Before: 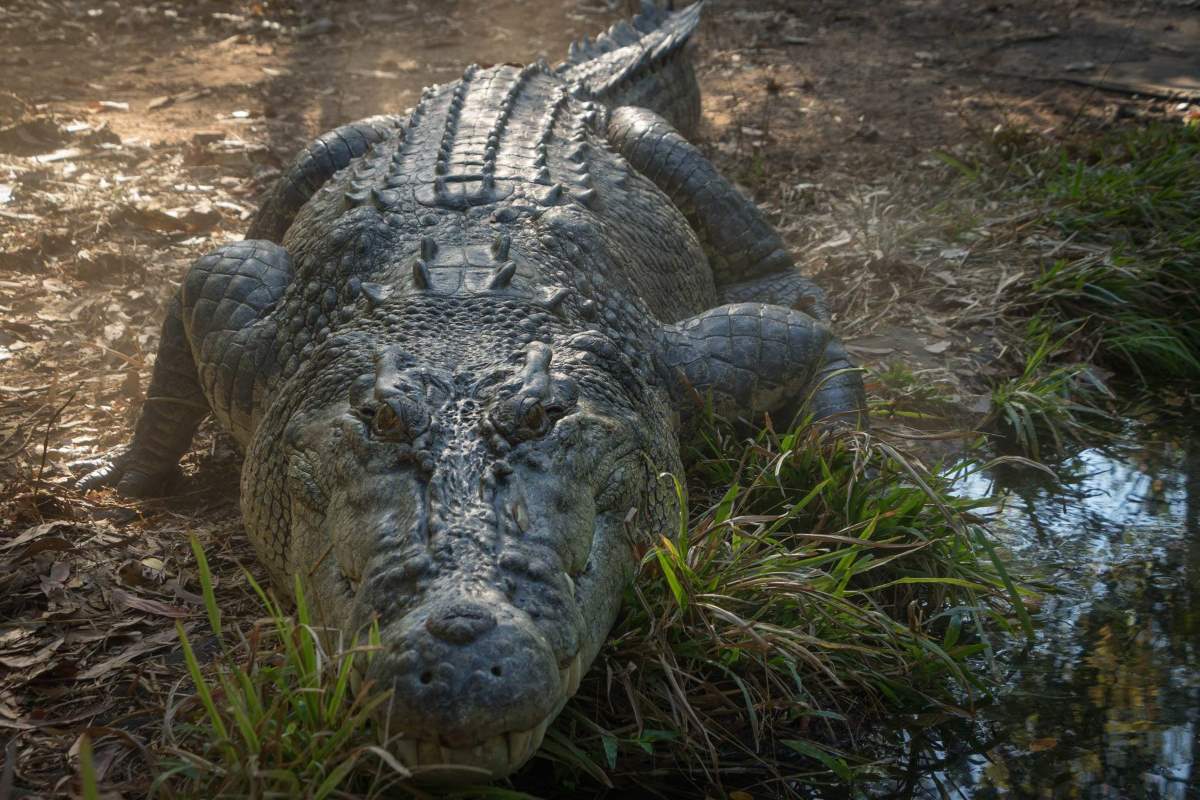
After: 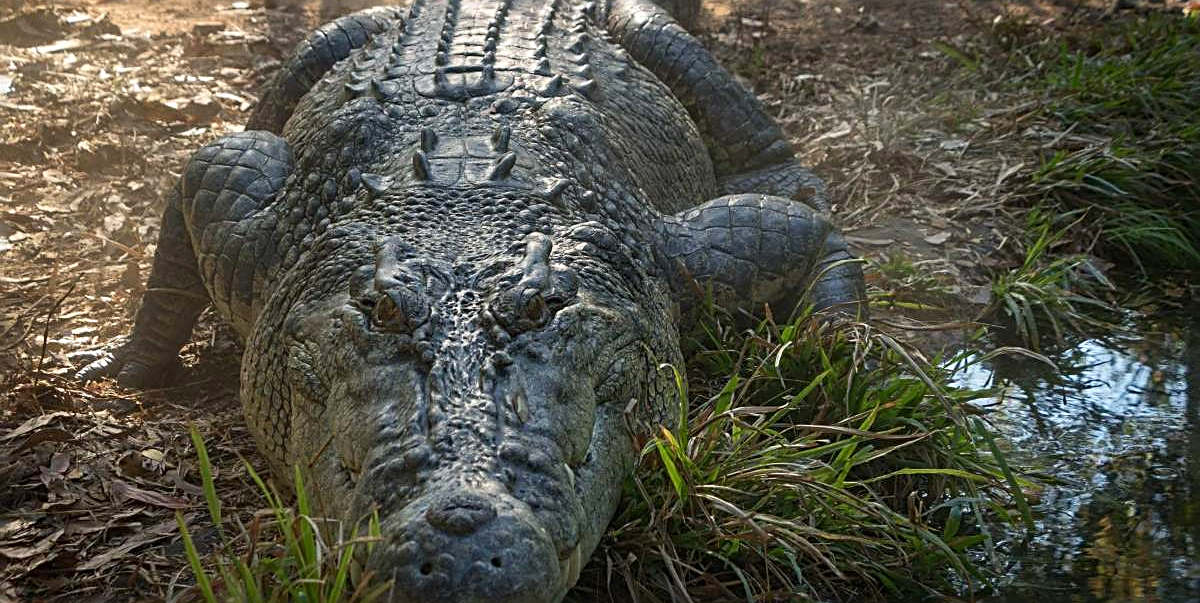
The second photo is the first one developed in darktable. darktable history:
contrast brightness saturation: contrast 0.096, brightness 0.039, saturation 0.095
crop: top 13.662%, bottom 10.856%
sharpen: radius 2.616, amount 0.69
